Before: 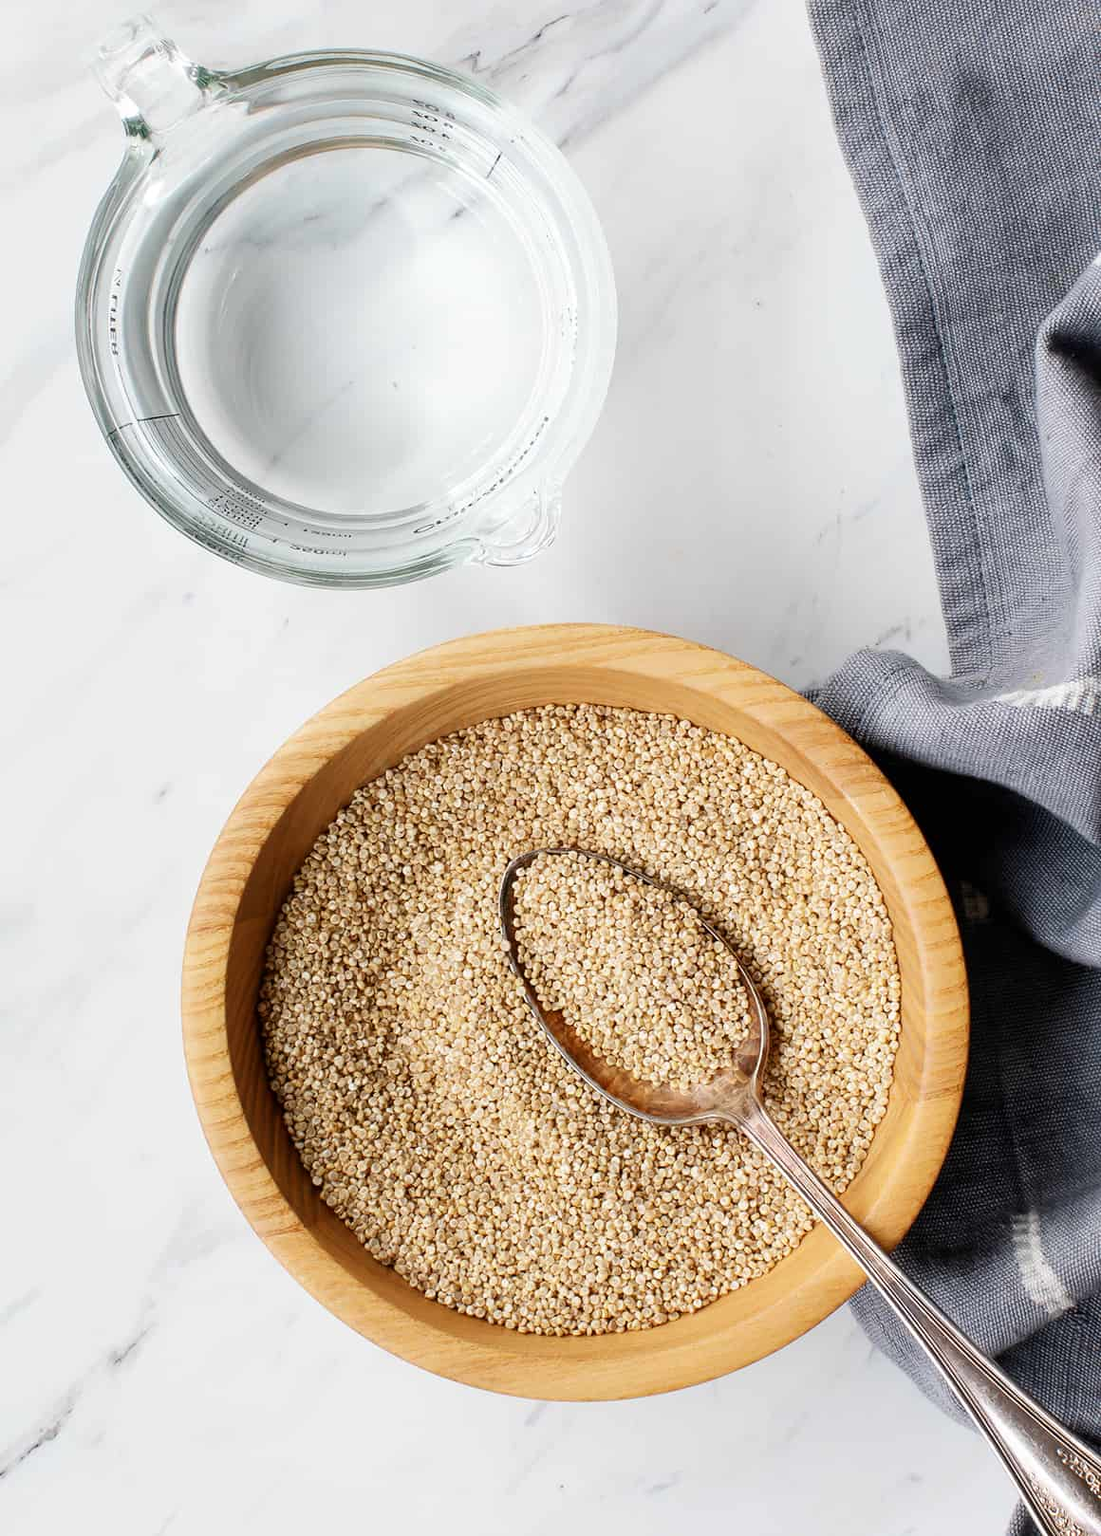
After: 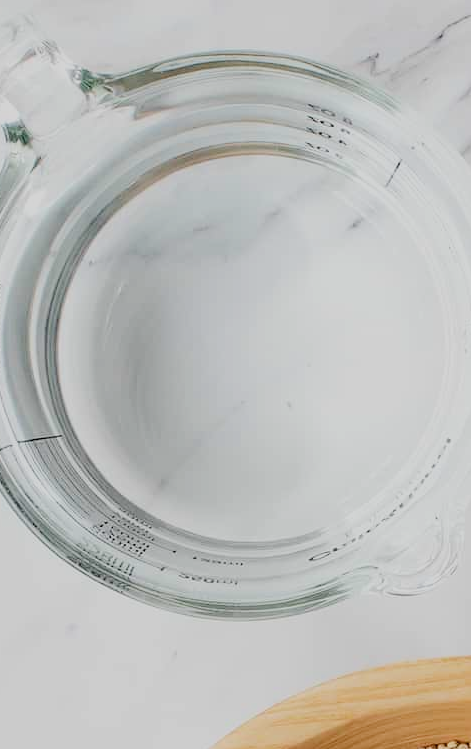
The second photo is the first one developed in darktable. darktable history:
filmic rgb: black relative exposure -7.65 EV, white relative exposure 4.56 EV, hardness 3.61, contrast 0.99
crop and rotate: left 11.027%, top 0.075%, right 48.298%, bottom 53.643%
